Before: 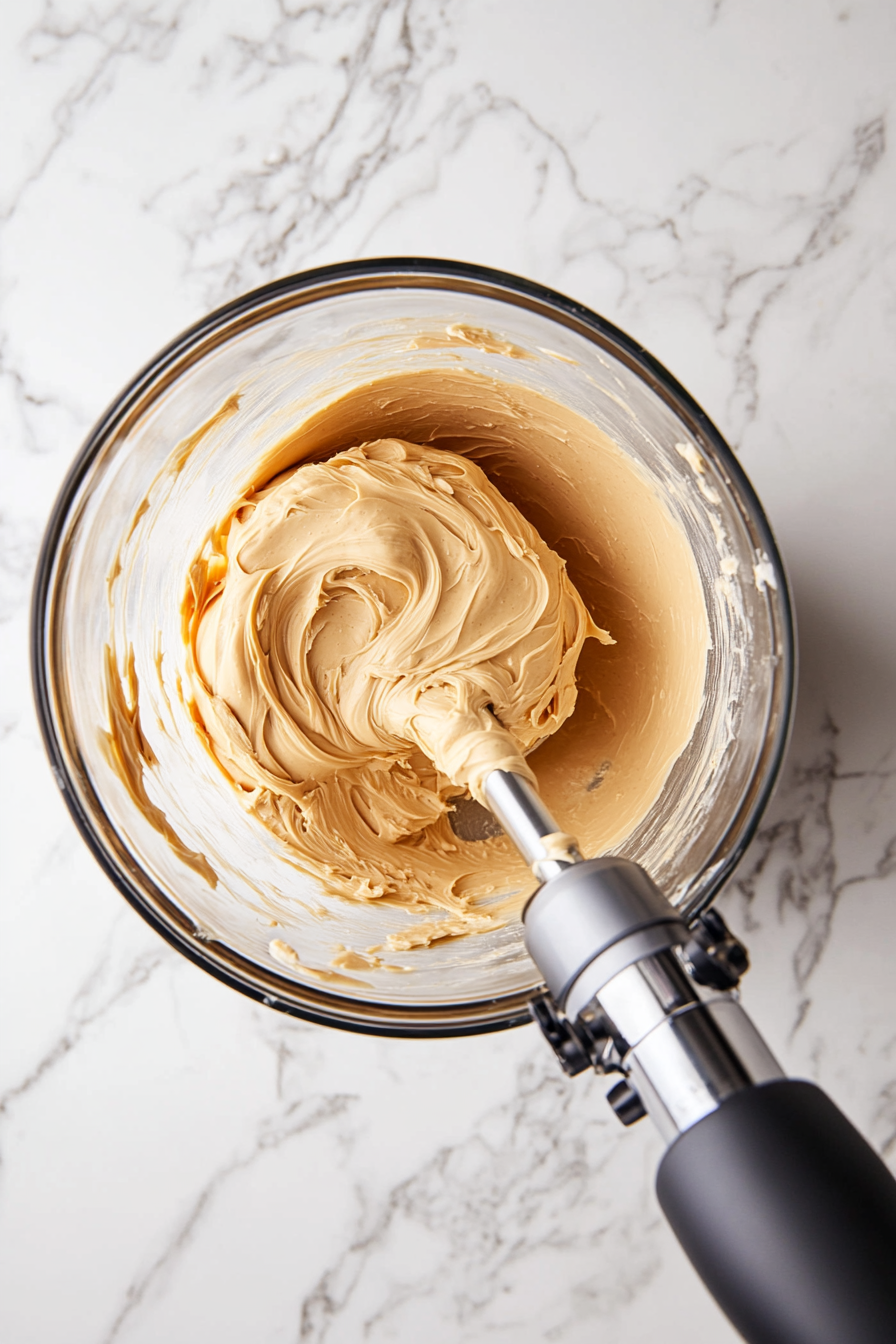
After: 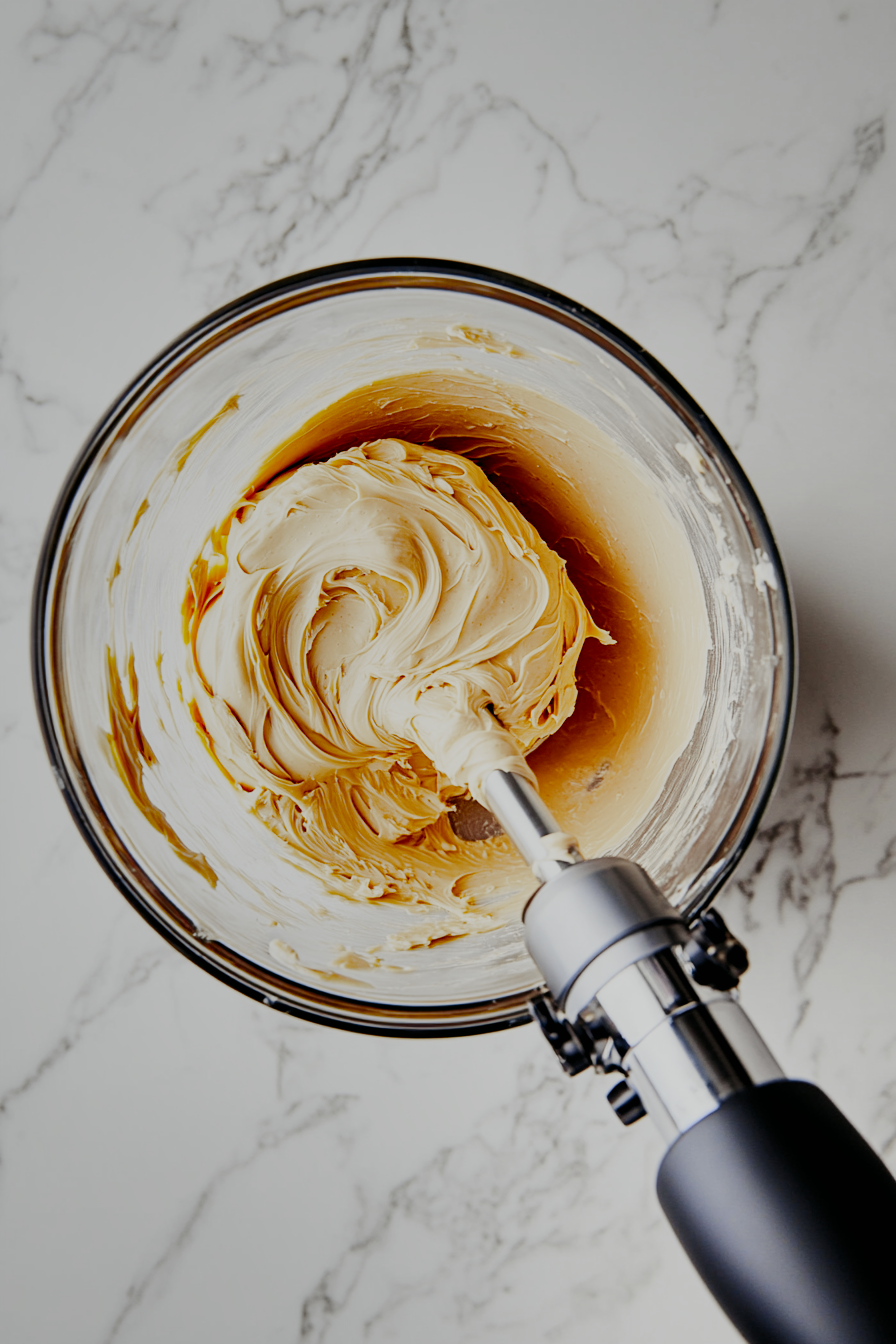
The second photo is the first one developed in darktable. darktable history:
filmic rgb: black relative exposure -6.16 EV, white relative exposure 6.98 EV, hardness 2.26, preserve chrominance no, color science v3 (2019), use custom middle-gray values true
tone curve: curves: ch0 [(0, 0) (0.23, 0.205) (0.486, 0.52) (0.822, 0.825) (0.994, 0.955)]; ch1 [(0, 0) (0.226, 0.261) (0.379, 0.442) (0.469, 0.472) (0.495, 0.495) (0.514, 0.504) (0.561, 0.568) (0.59, 0.612) (1, 1)]; ch2 [(0, 0) (0.269, 0.299) (0.459, 0.441) (0.498, 0.499) (0.523, 0.52) (0.586, 0.569) (0.635, 0.617) (0.659, 0.681) (0.718, 0.764) (1, 1)], color space Lab, independent channels, preserve colors none
exposure: black level correction 0.001, compensate highlight preservation false
shadows and highlights: radius 169.03, shadows 27.55, white point adjustment 3.21, highlights -68.76, soften with gaussian
